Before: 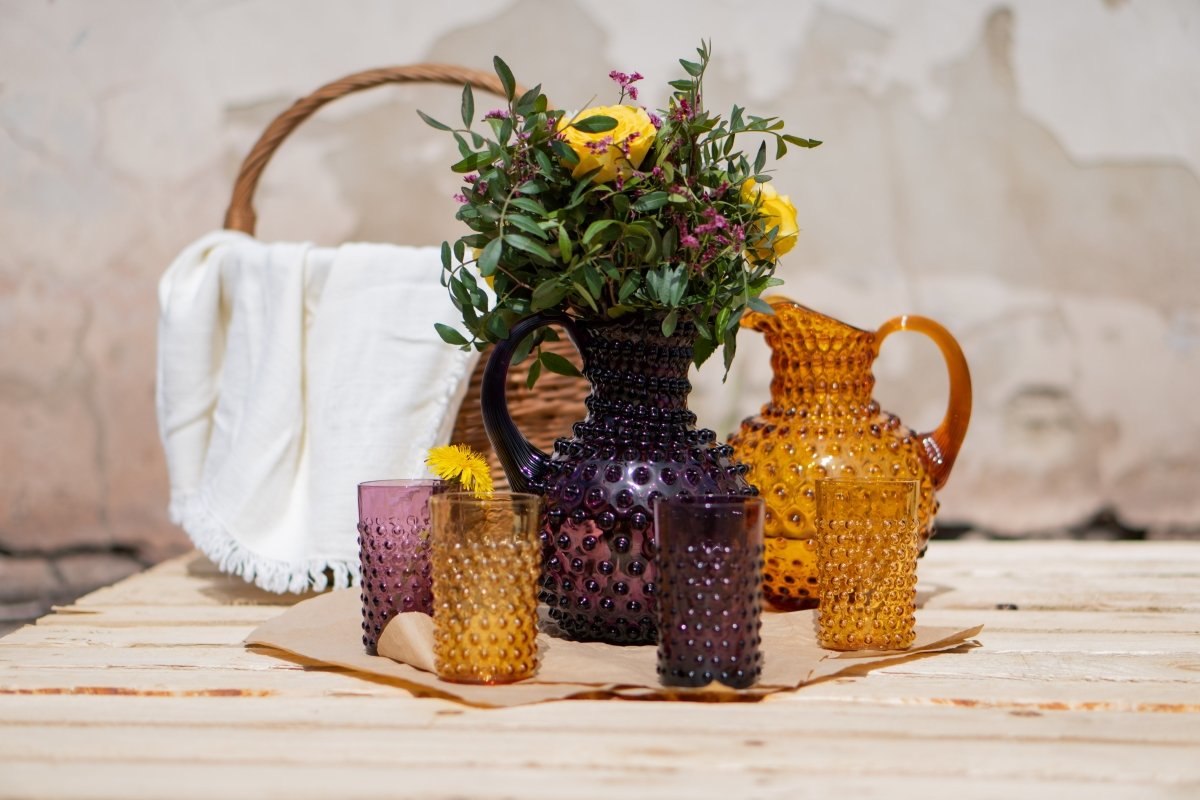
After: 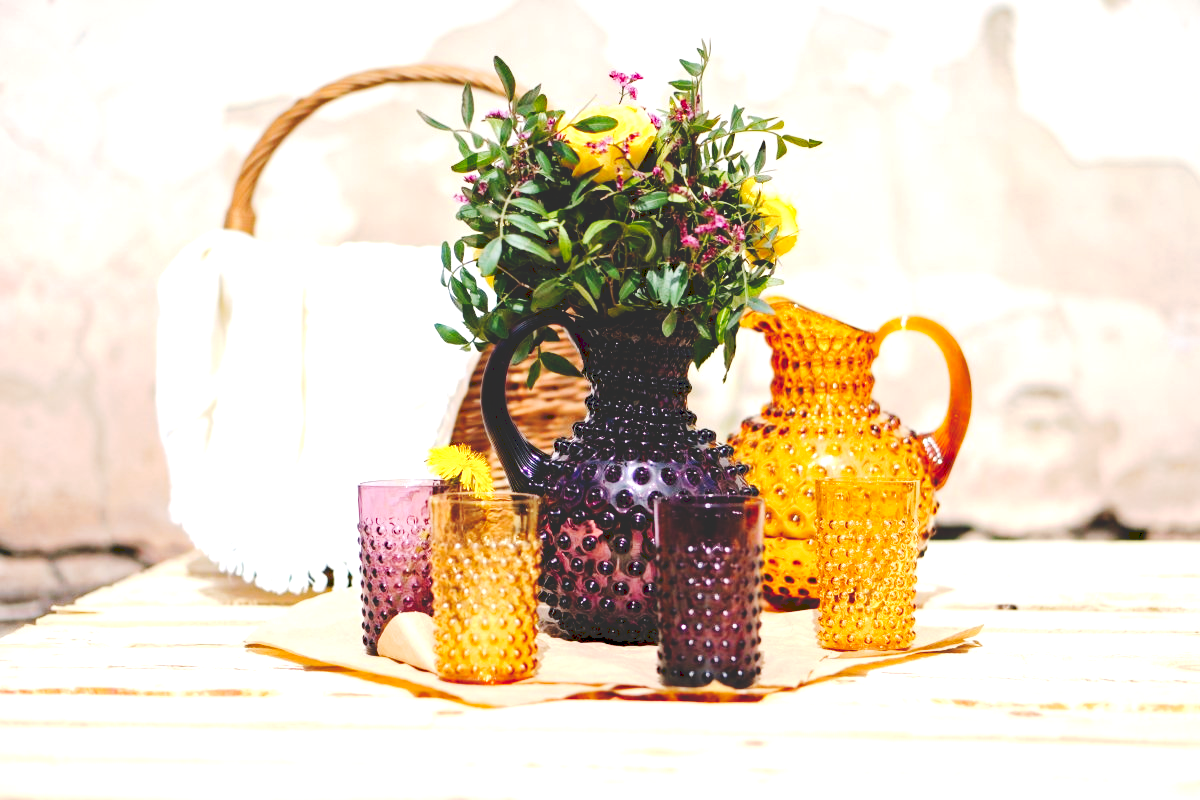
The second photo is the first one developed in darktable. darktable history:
haze removal: compatibility mode true, adaptive false
tone curve: curves: ch0 [(0, 0) (0.003, 0.178) (0.011, 0.177) (0.025, 0.177) (0.044, 0.178) (0.069, 0.178) (0.1, 0.18) (0.136, 0.183) (0.177, 0.199) (0.224, 0.227) (0.277, 0.278) (0.335, 0.357) (0.399, 0.449) (0.468, 0.546) (0.543, 0.65) (0.623, 0.724) (0.709, 0.804) (0.801, 0.868) (0.898, 0.921) (1, 1)], preserve colors none
exposure: black level correction 0, exposure 1.104 EV, compensate exposure bias true, compensate highlight preservation false
